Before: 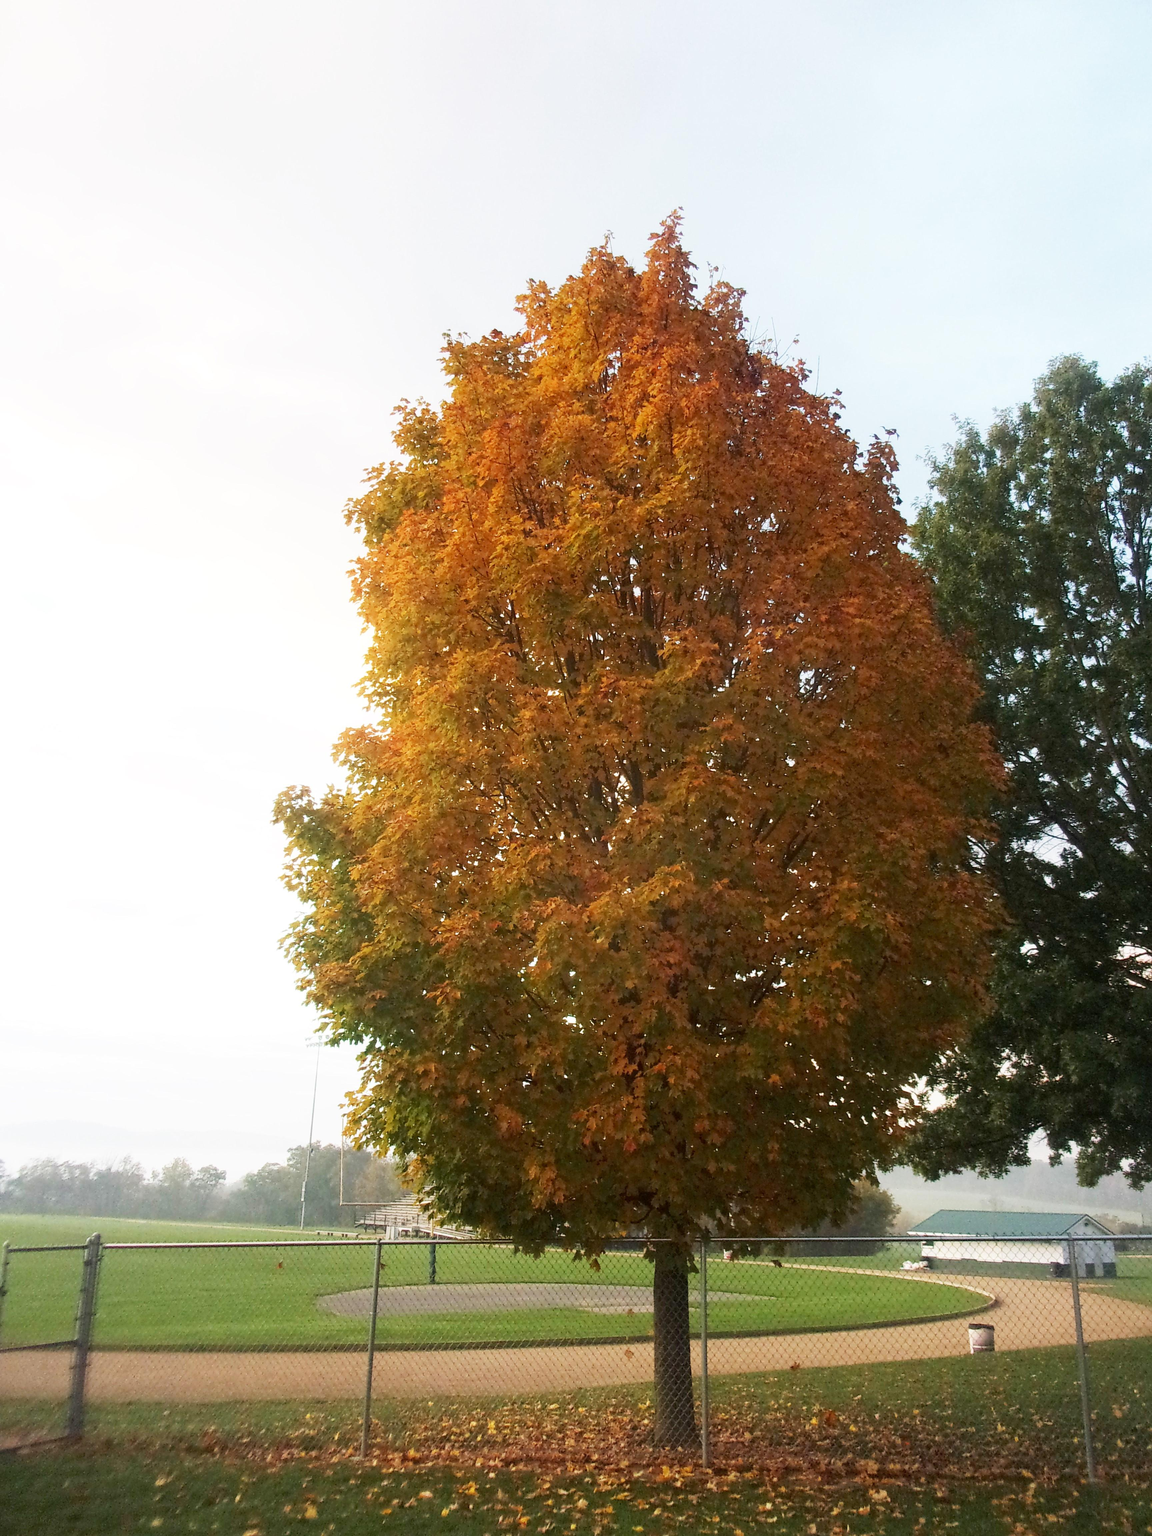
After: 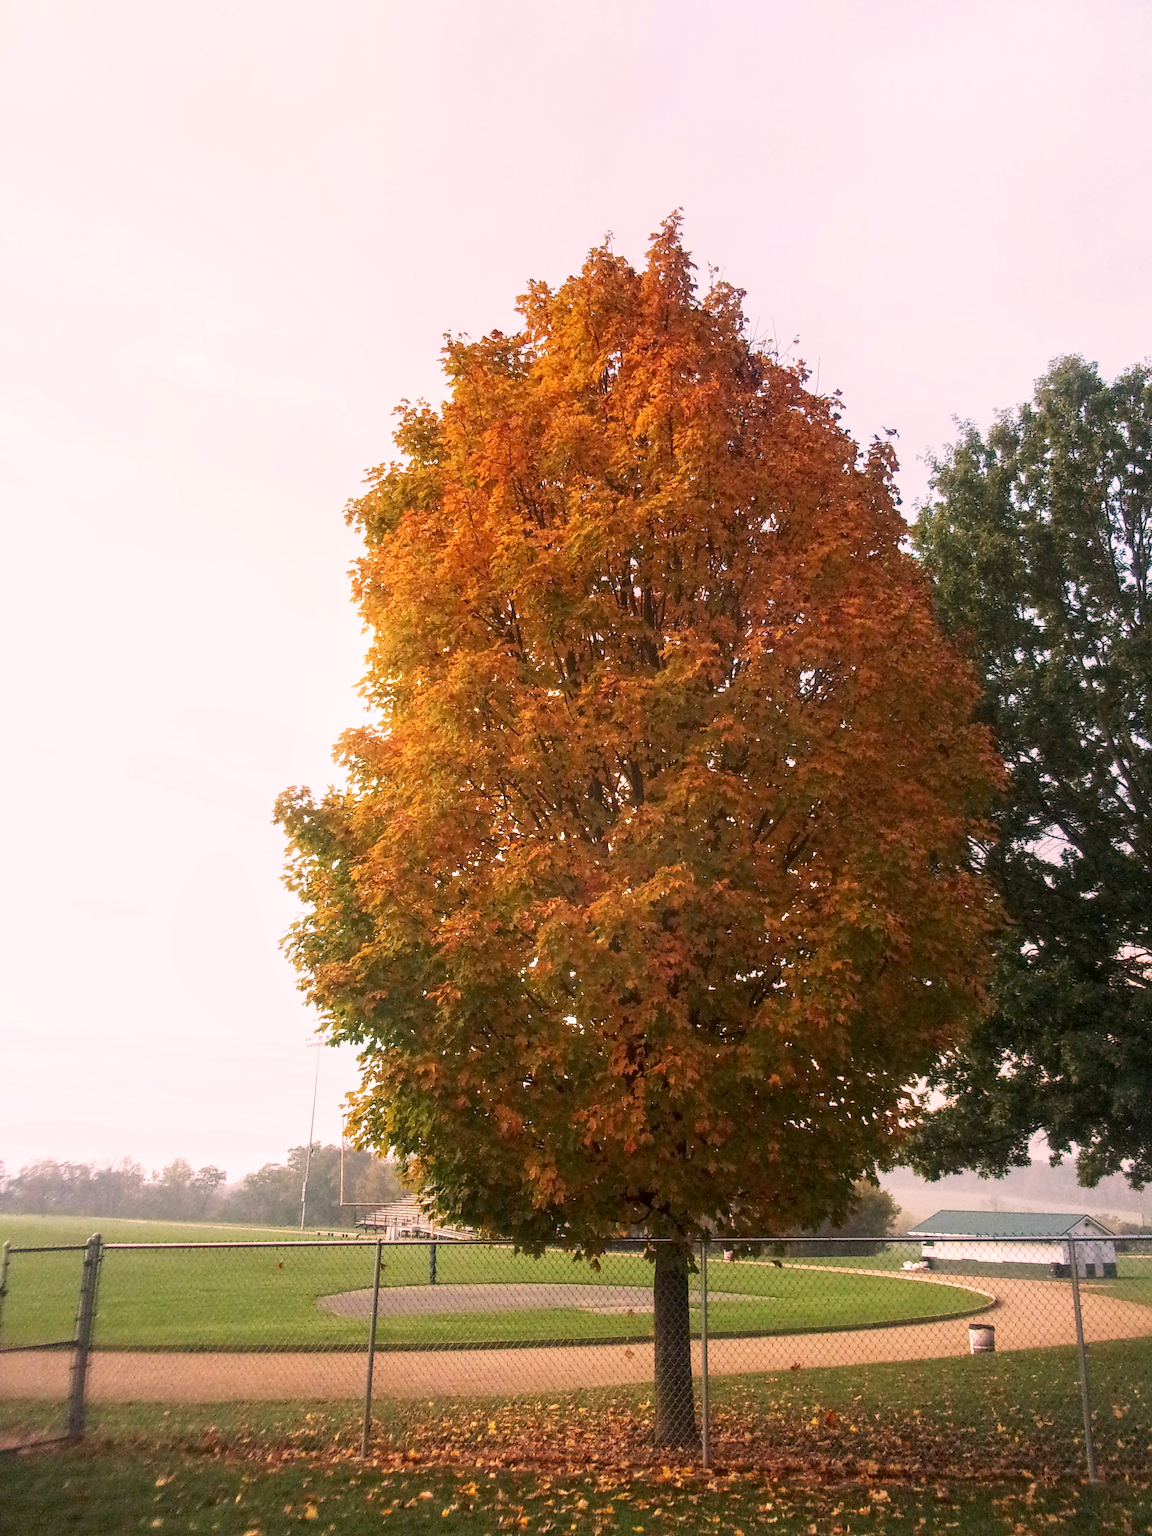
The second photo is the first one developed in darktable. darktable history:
color correction: highlights a* 14.58, highlights b* 4.84
local contrast: on, module defaults
